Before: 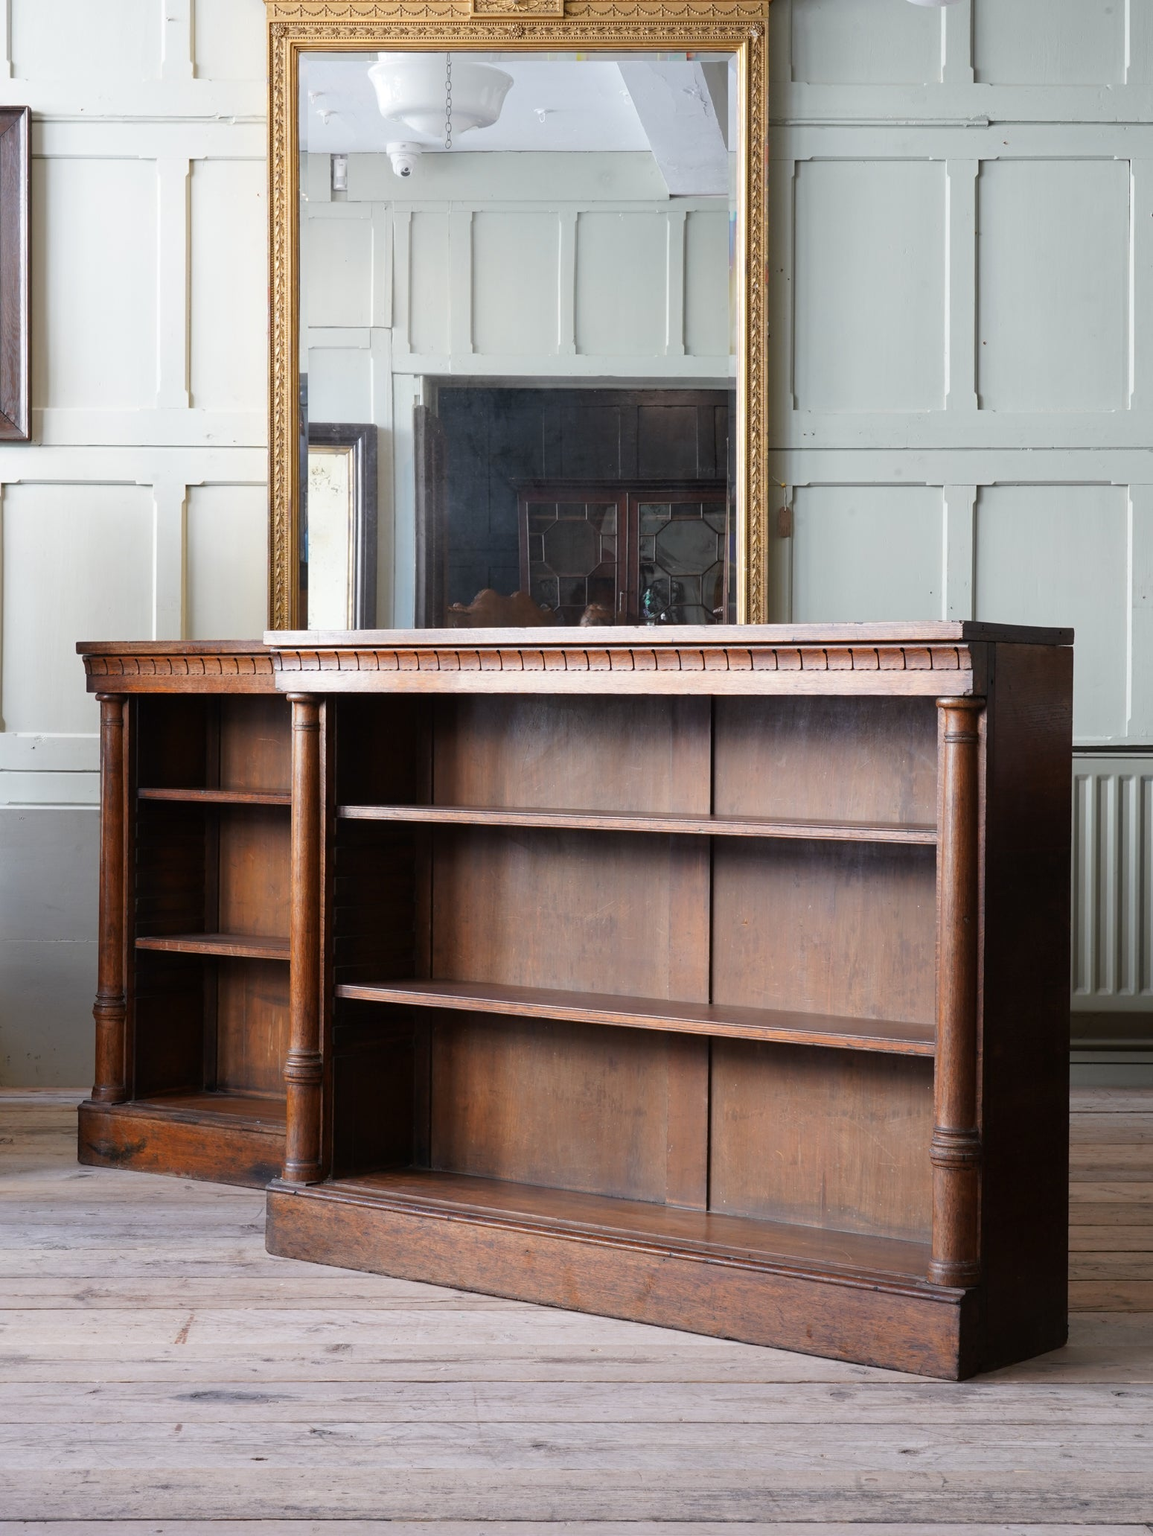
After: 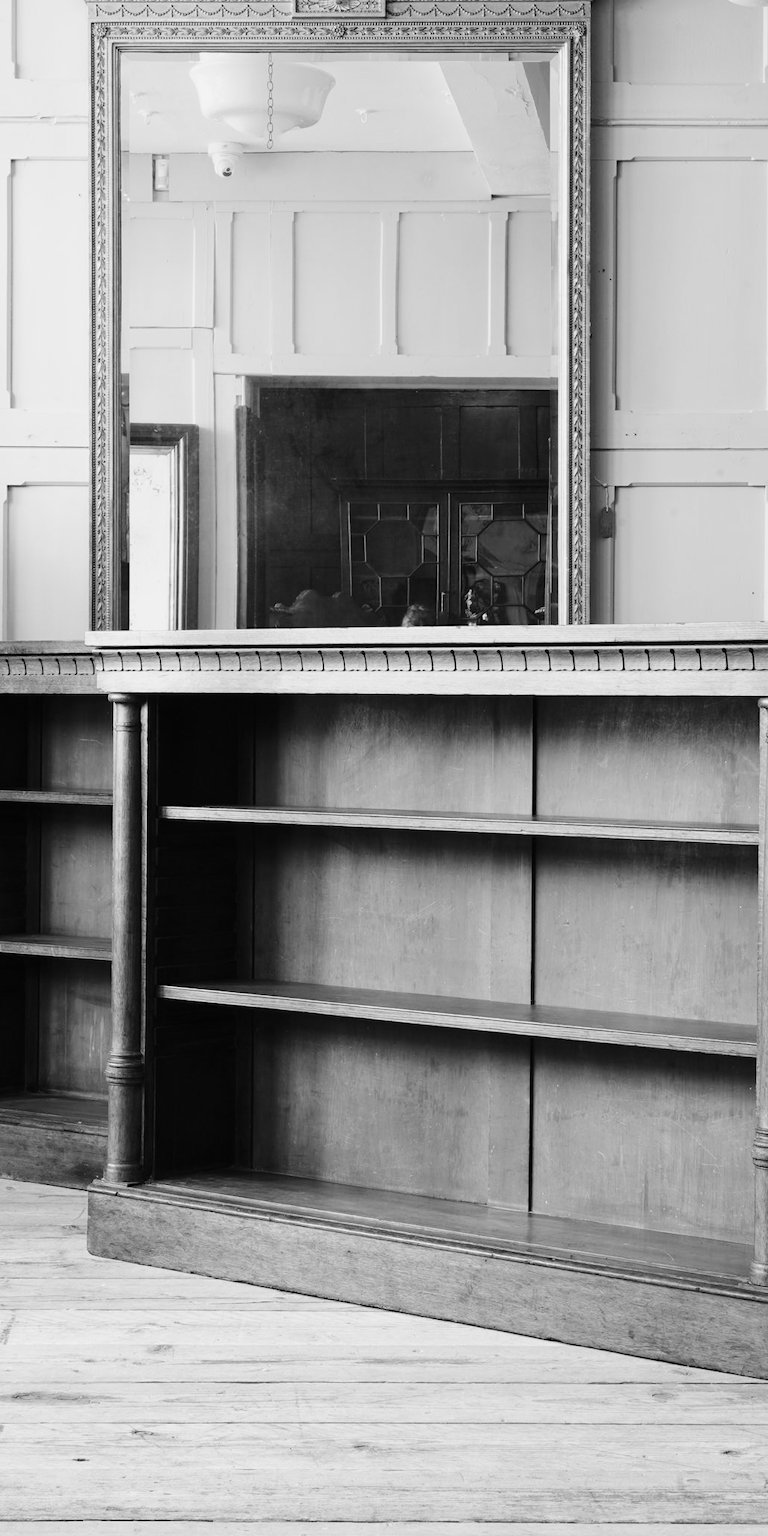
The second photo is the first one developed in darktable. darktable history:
exposure: exposure 0.15 EV, compensate highlight preservation false
monochrome: a 16.01, b -2.65, highlights 0.52
graduated density: rotation 5.63°, offset 76.9
crop and rotate: left 15.546%, right 17.787%
contrast brightness saturation: contrast 0.05, brightness 0.06, saturation 0.01
base curve: curves: ch0 [(0, 0) (0.036, 0.025) (0.121, 0.166) (0.206, 0.329) (0.605, 0.79) (1, 1)], preserve colors none
color contrast: green-magenta contrast 1.73, blue-yellow contrast 1.15
